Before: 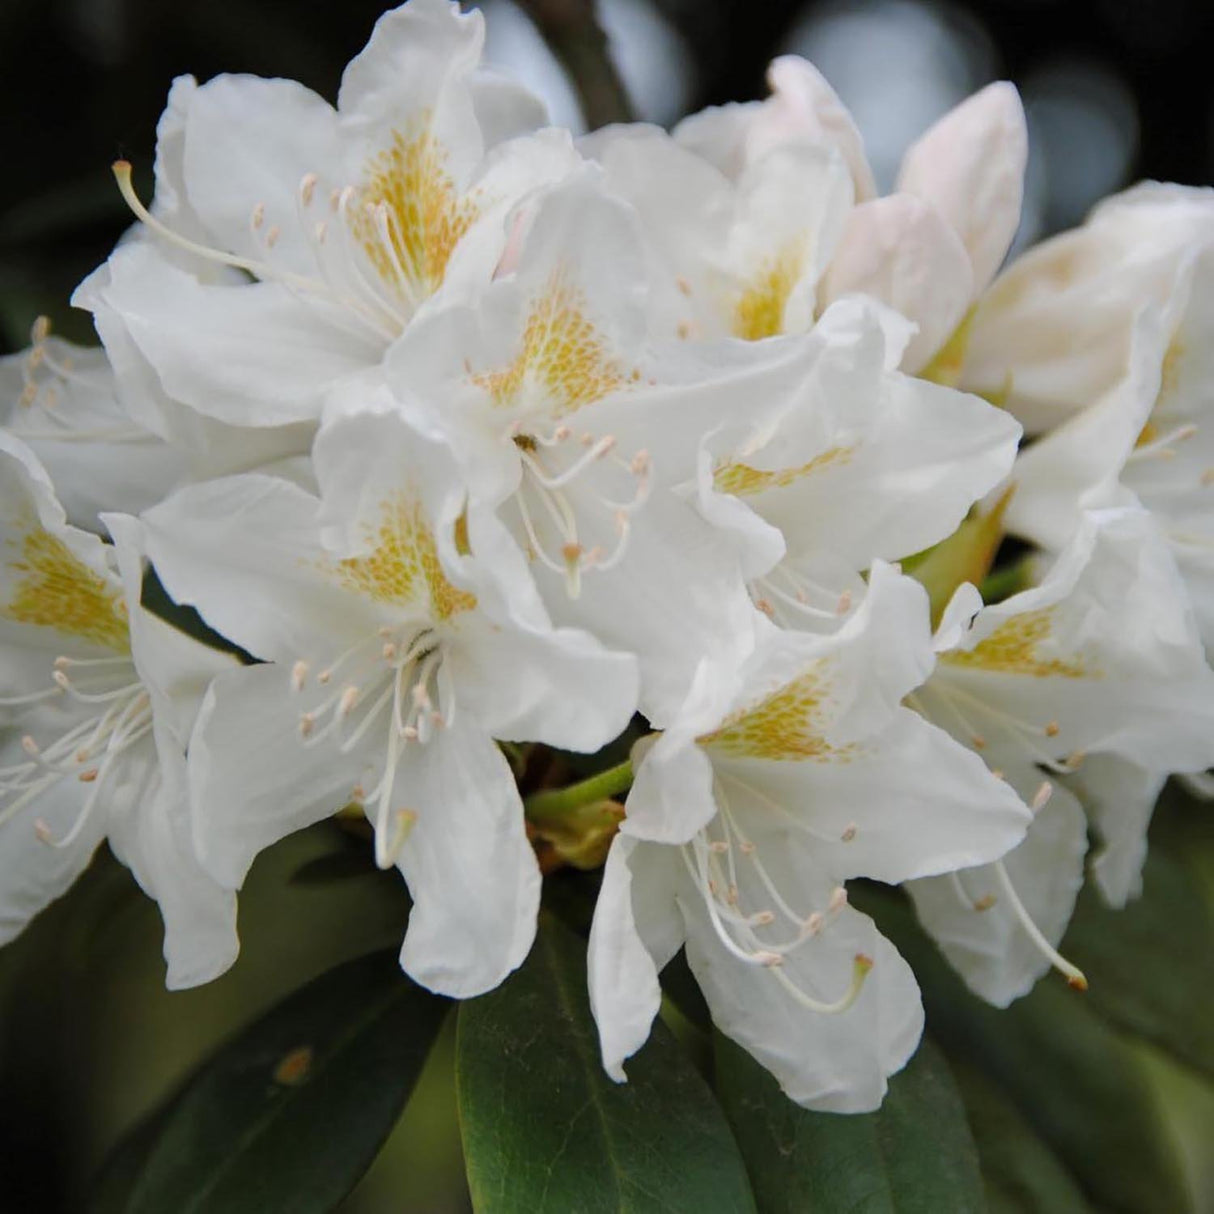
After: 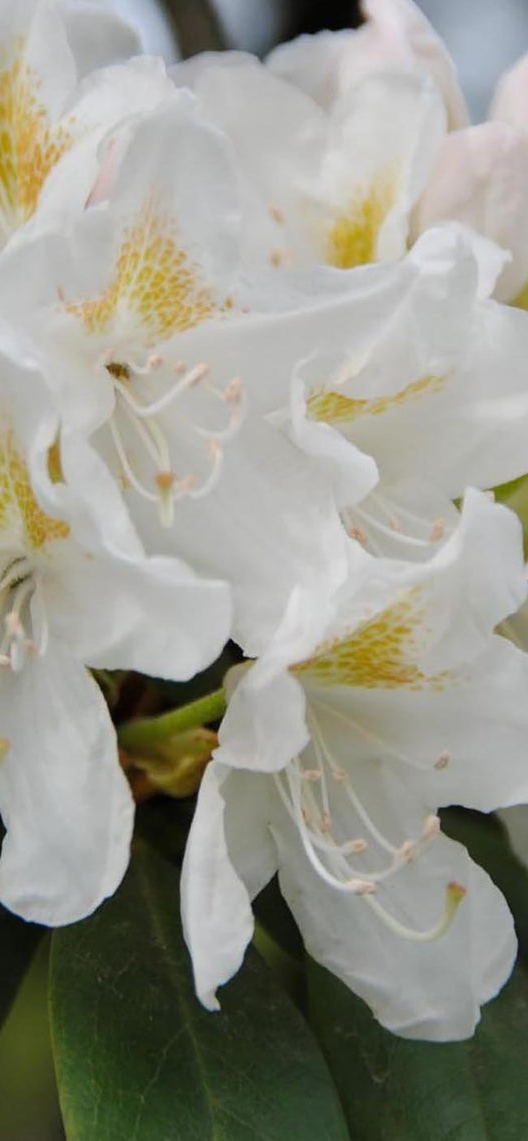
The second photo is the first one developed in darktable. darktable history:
crop: left 33.545%, top 6.008%, right 22.945%
